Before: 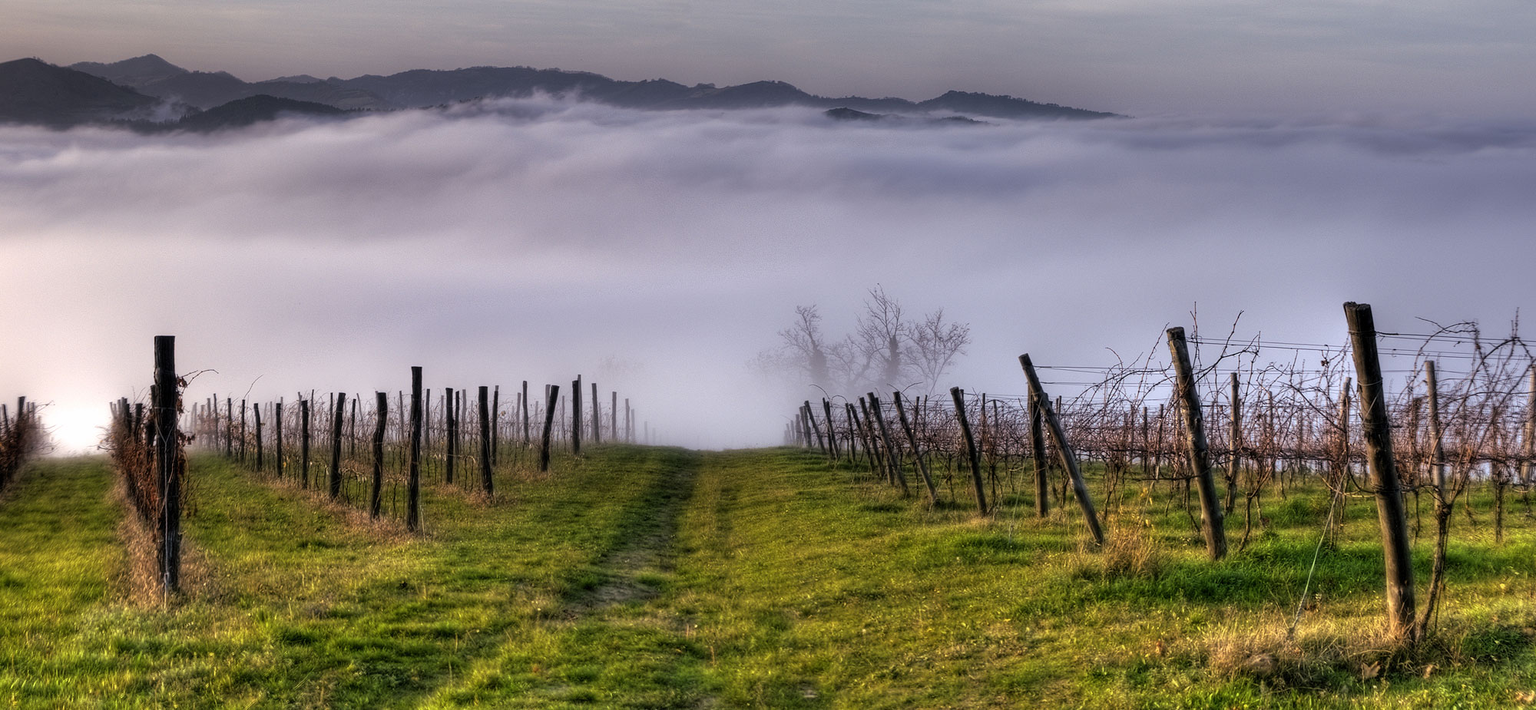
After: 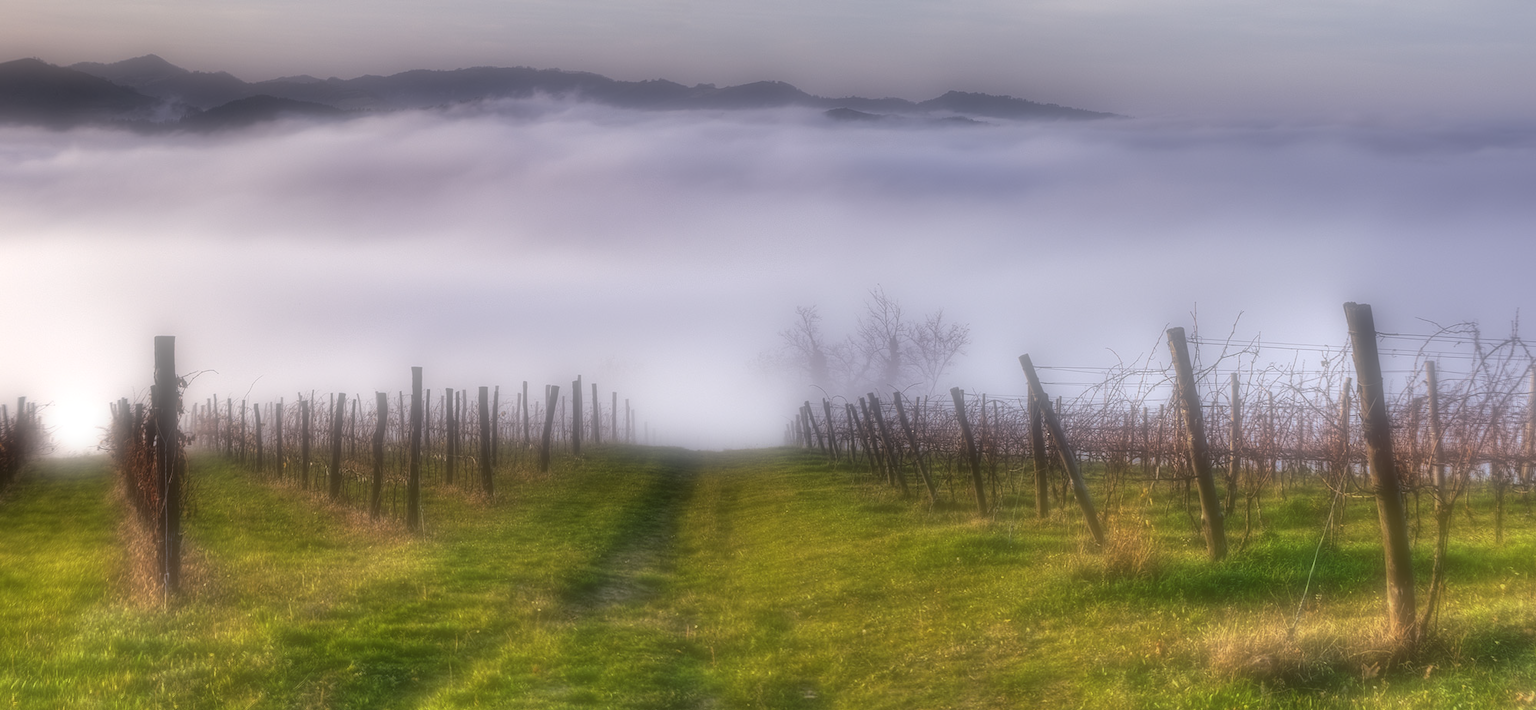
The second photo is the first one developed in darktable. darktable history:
soften: on, module defaults
exposure: exposure 0.127 EV, compensate highlight preservation false
